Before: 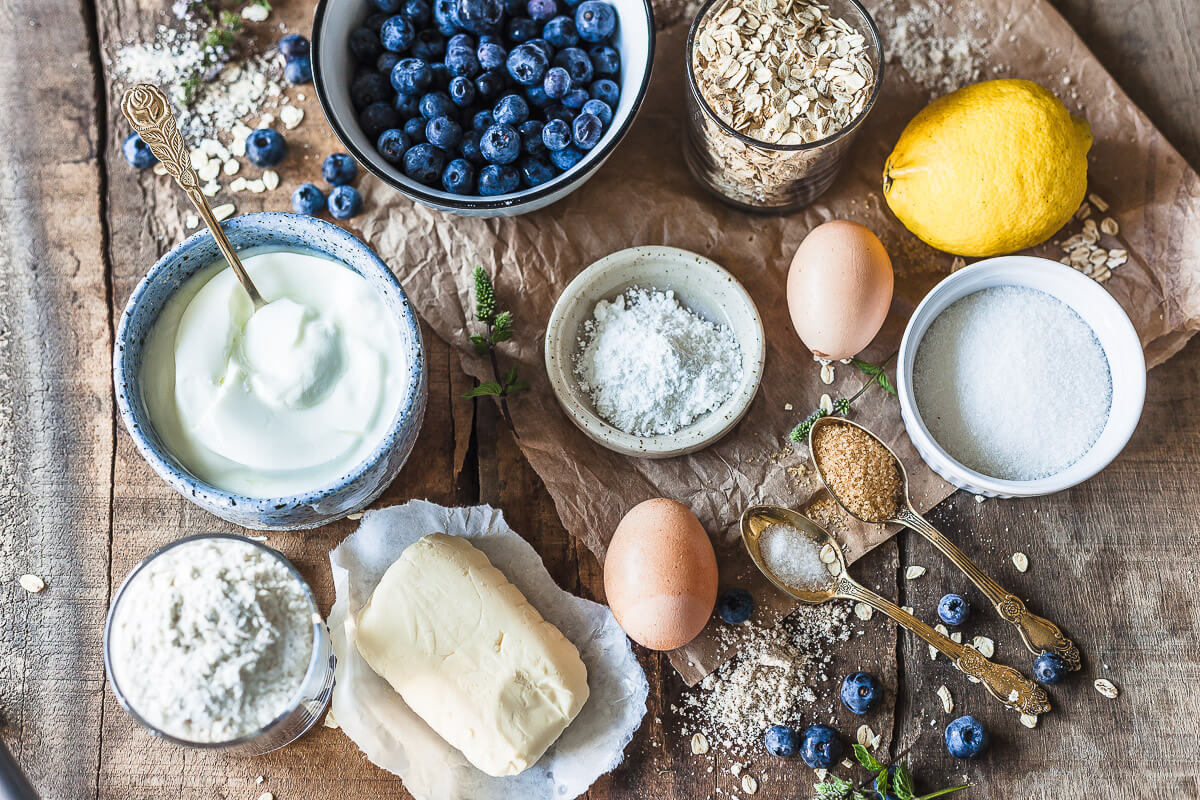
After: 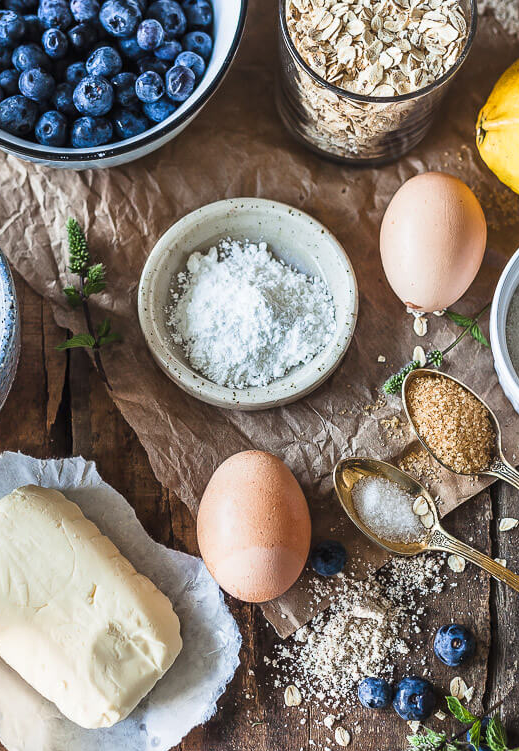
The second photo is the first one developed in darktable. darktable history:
shadows and highlights: shadows 51.92, highlights -28.28, soften with gaussian
crop: left 33.92%, top 6.005%, right 22.809%
tone equalizer: on, module defaults
